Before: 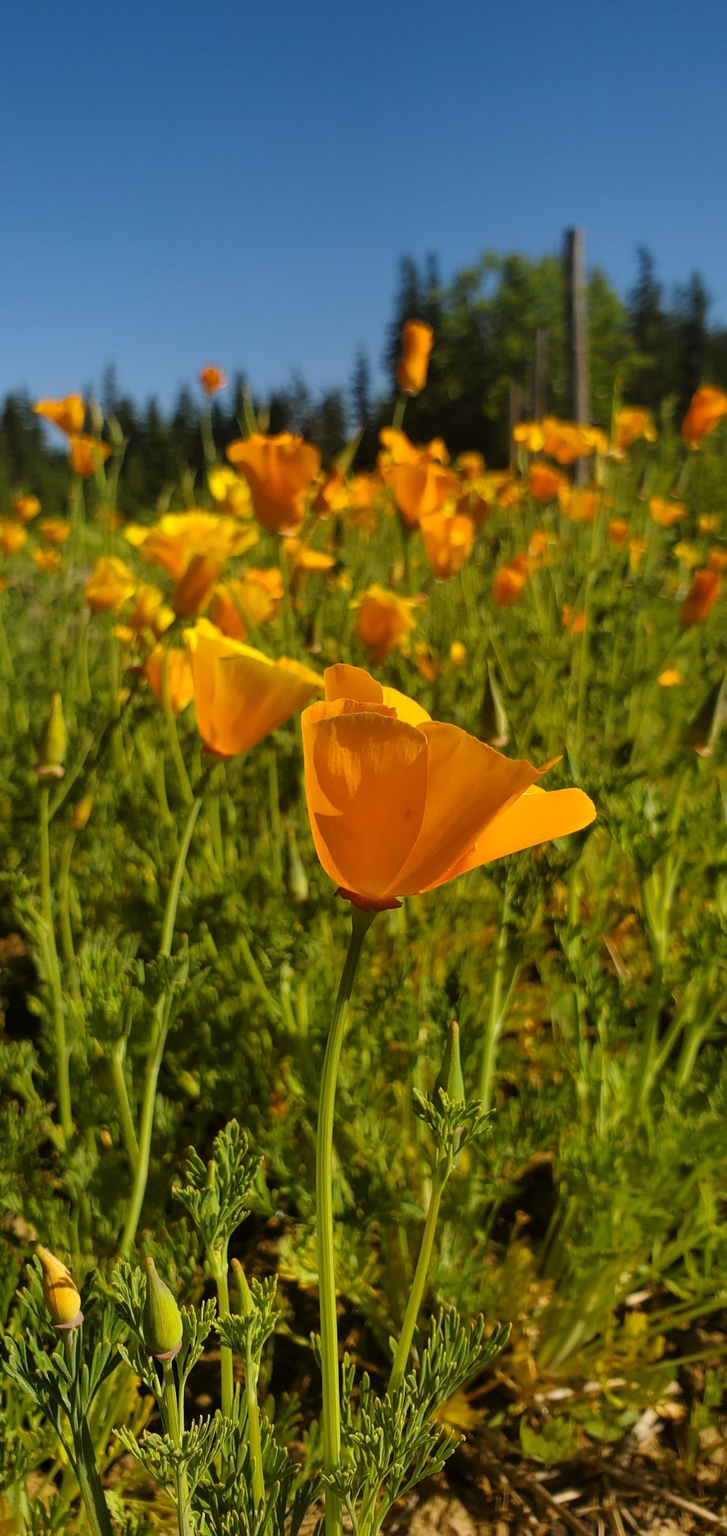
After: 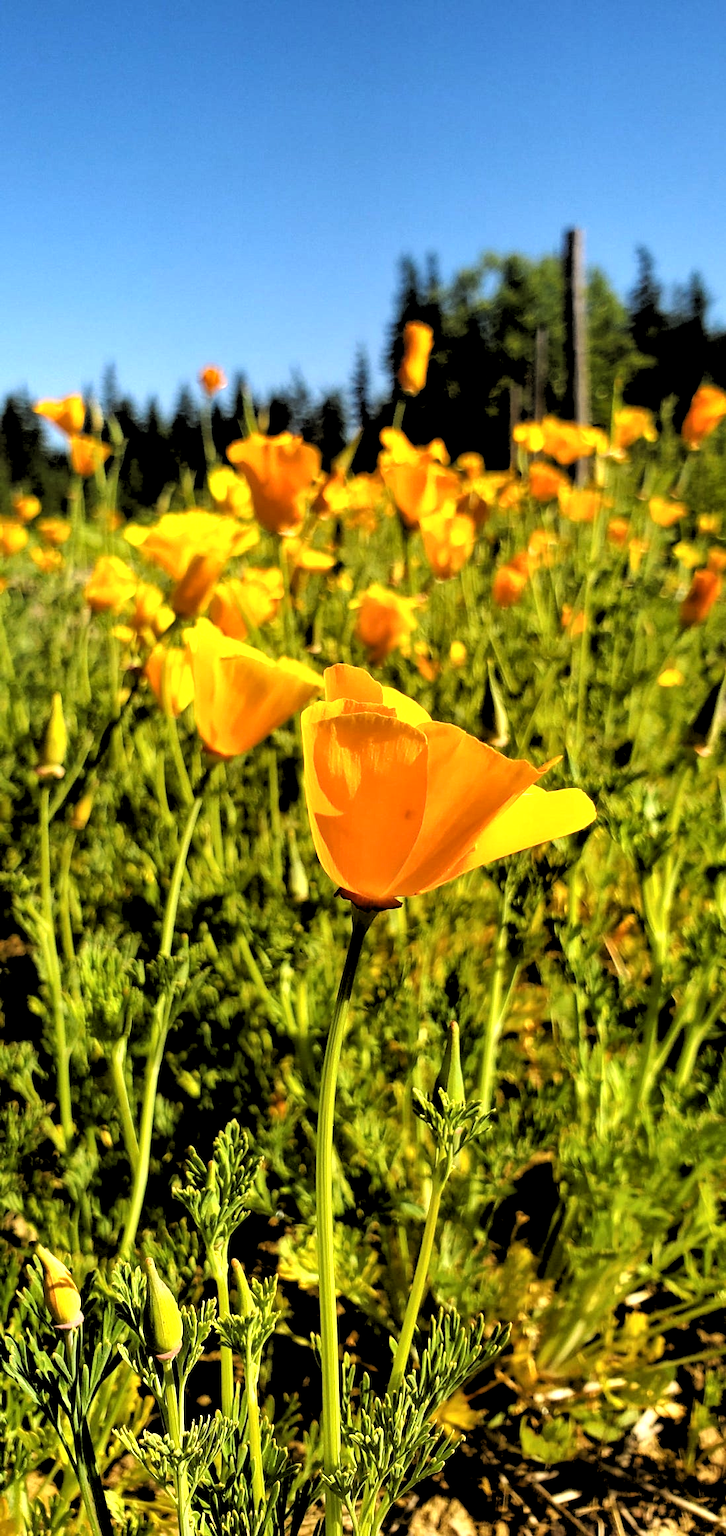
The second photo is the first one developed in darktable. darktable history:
tone equalizer: -8 EV -0.417 EV, -7 EV -0.389 EV, -6 EV -0.333 EV, -5 EV -0.222 EV, -3 EV 0.222 EV, -2 EV 0.333 EV, -1 EV 0.389 EV, +0 EV 0.417 EV, edges refinement/feathering 500, mask exposure compensation -1.25 EV, preserve details no
local contrast: mode bilateral grid, contrast 20, coarseness 50, detail 120%, midtone range 0.2
rgb levels: levels [[0.034, 0.472, 0.904], [0, 0.5, 1], [0, 0.5, 1]]
exposure: exposure 0.781 EV, compensate highlight preservation false
